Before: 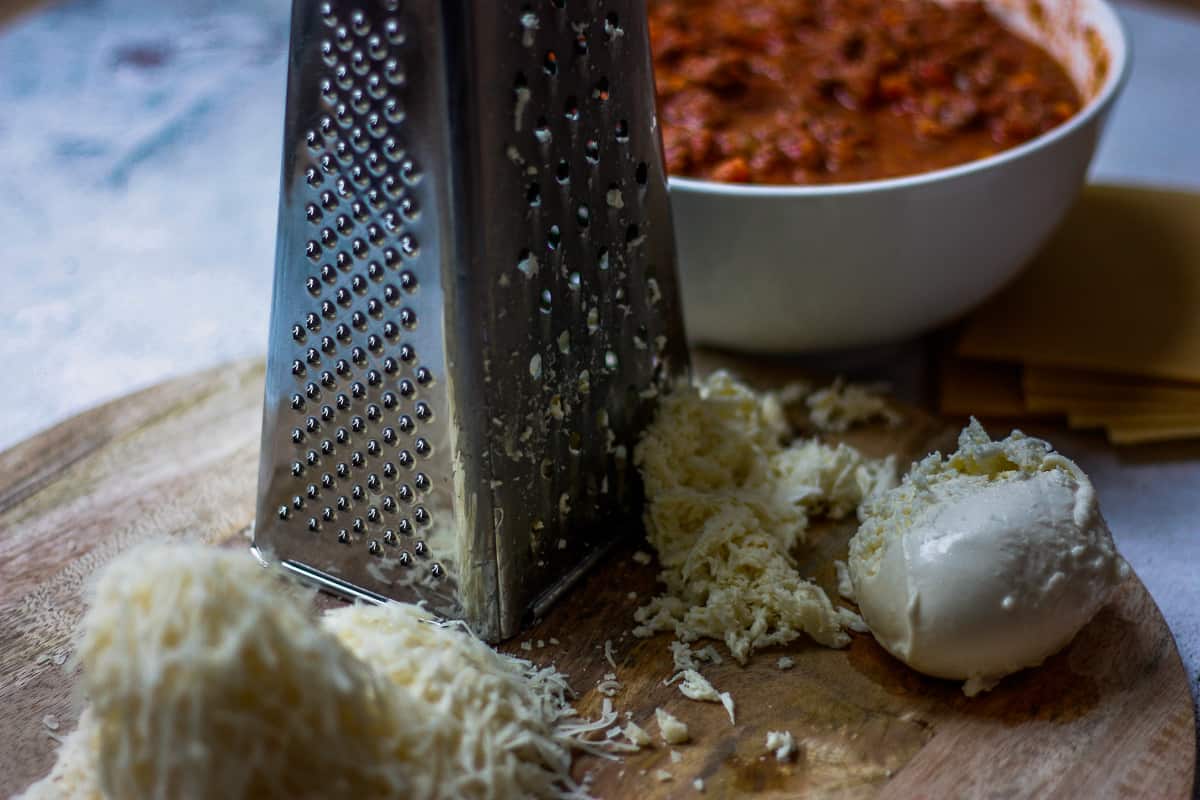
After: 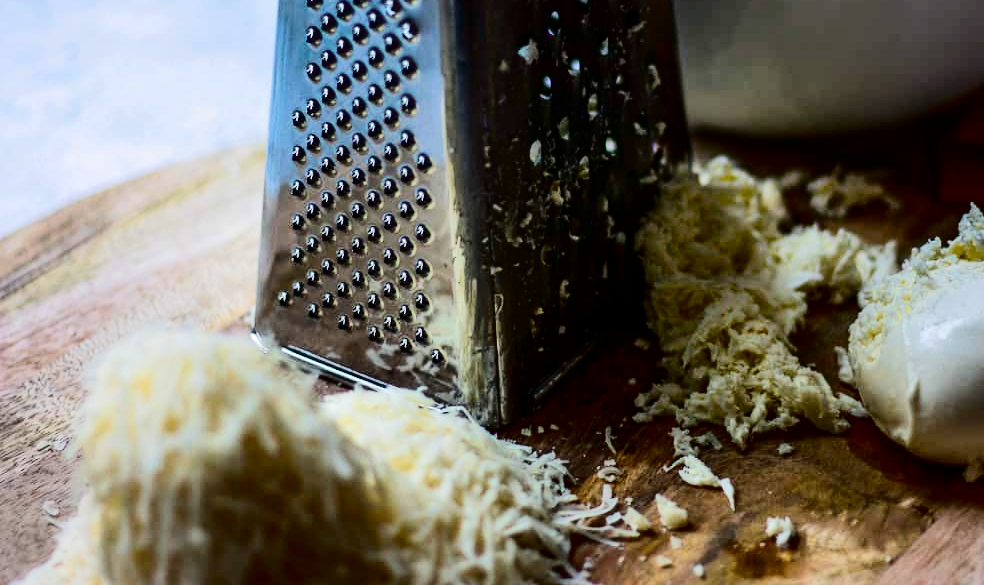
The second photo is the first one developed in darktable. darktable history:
crop: top 26.769%, right 17.939%
tone equalizer: -7 EV 0.158 EV, -6 EV 0.63 EV, -5 EV 1.16 EV, -4 EV 1.31 EV, -3 EV 1.15 EV, -2 EV 0.6 EV, -1 EV 0.148 EV, edges refinement/feathering 500, mask exposure compensation -1.57 EV, preserve details no
contrast brightness saturation: contrast 0.187, brightness -0.24, saturation 0.116
